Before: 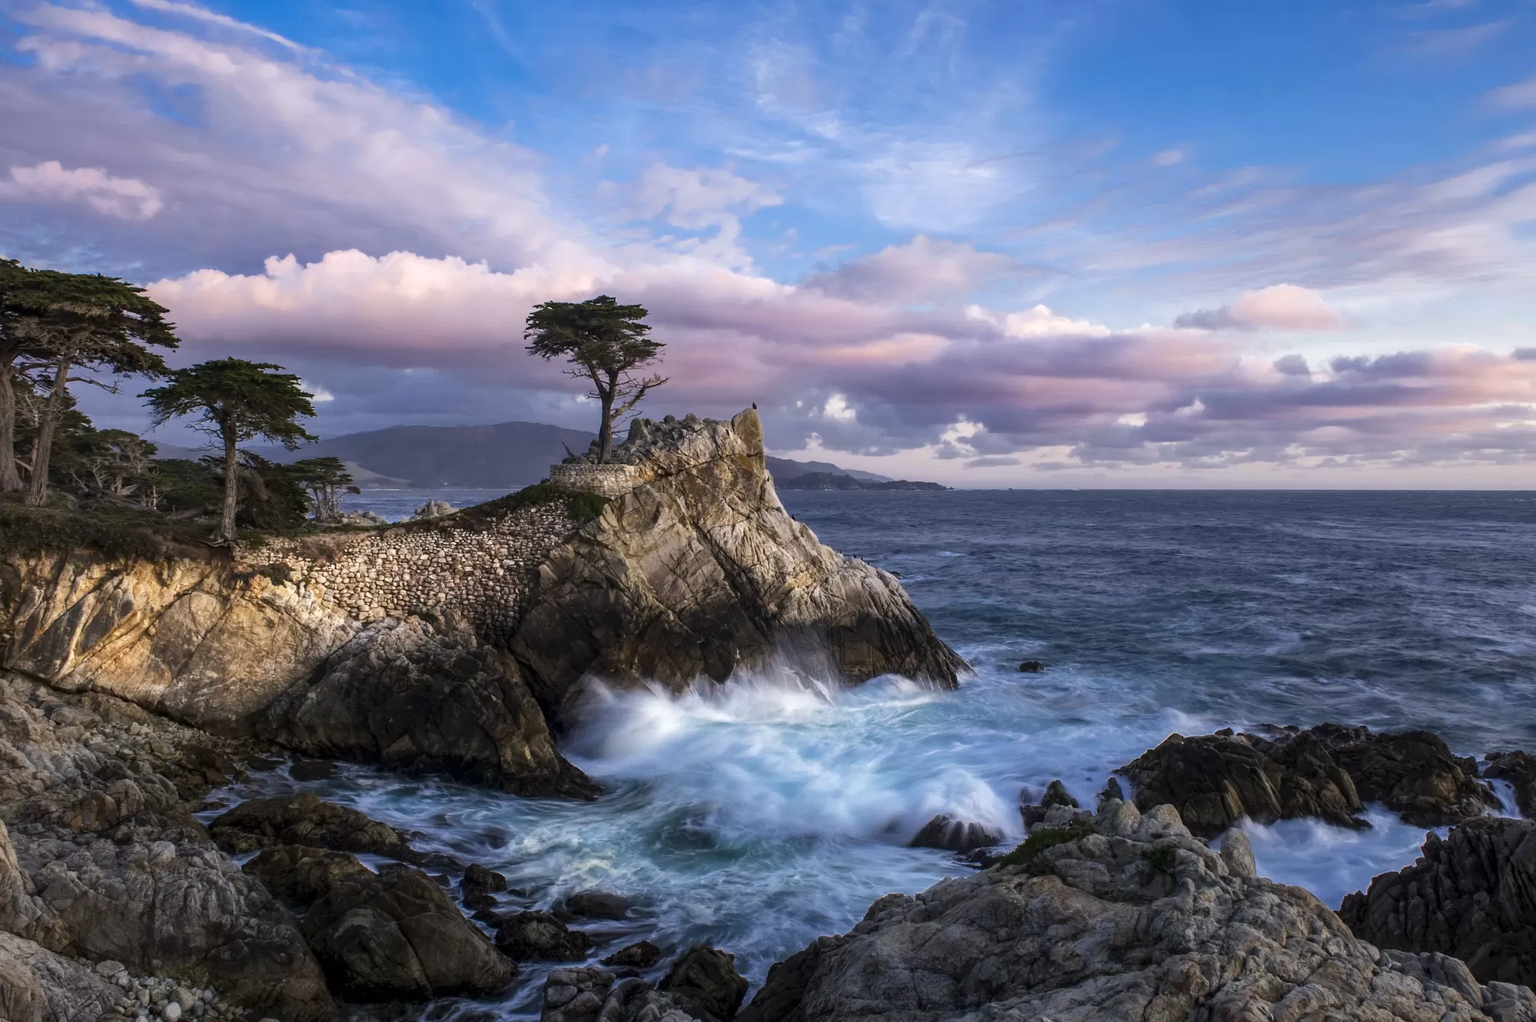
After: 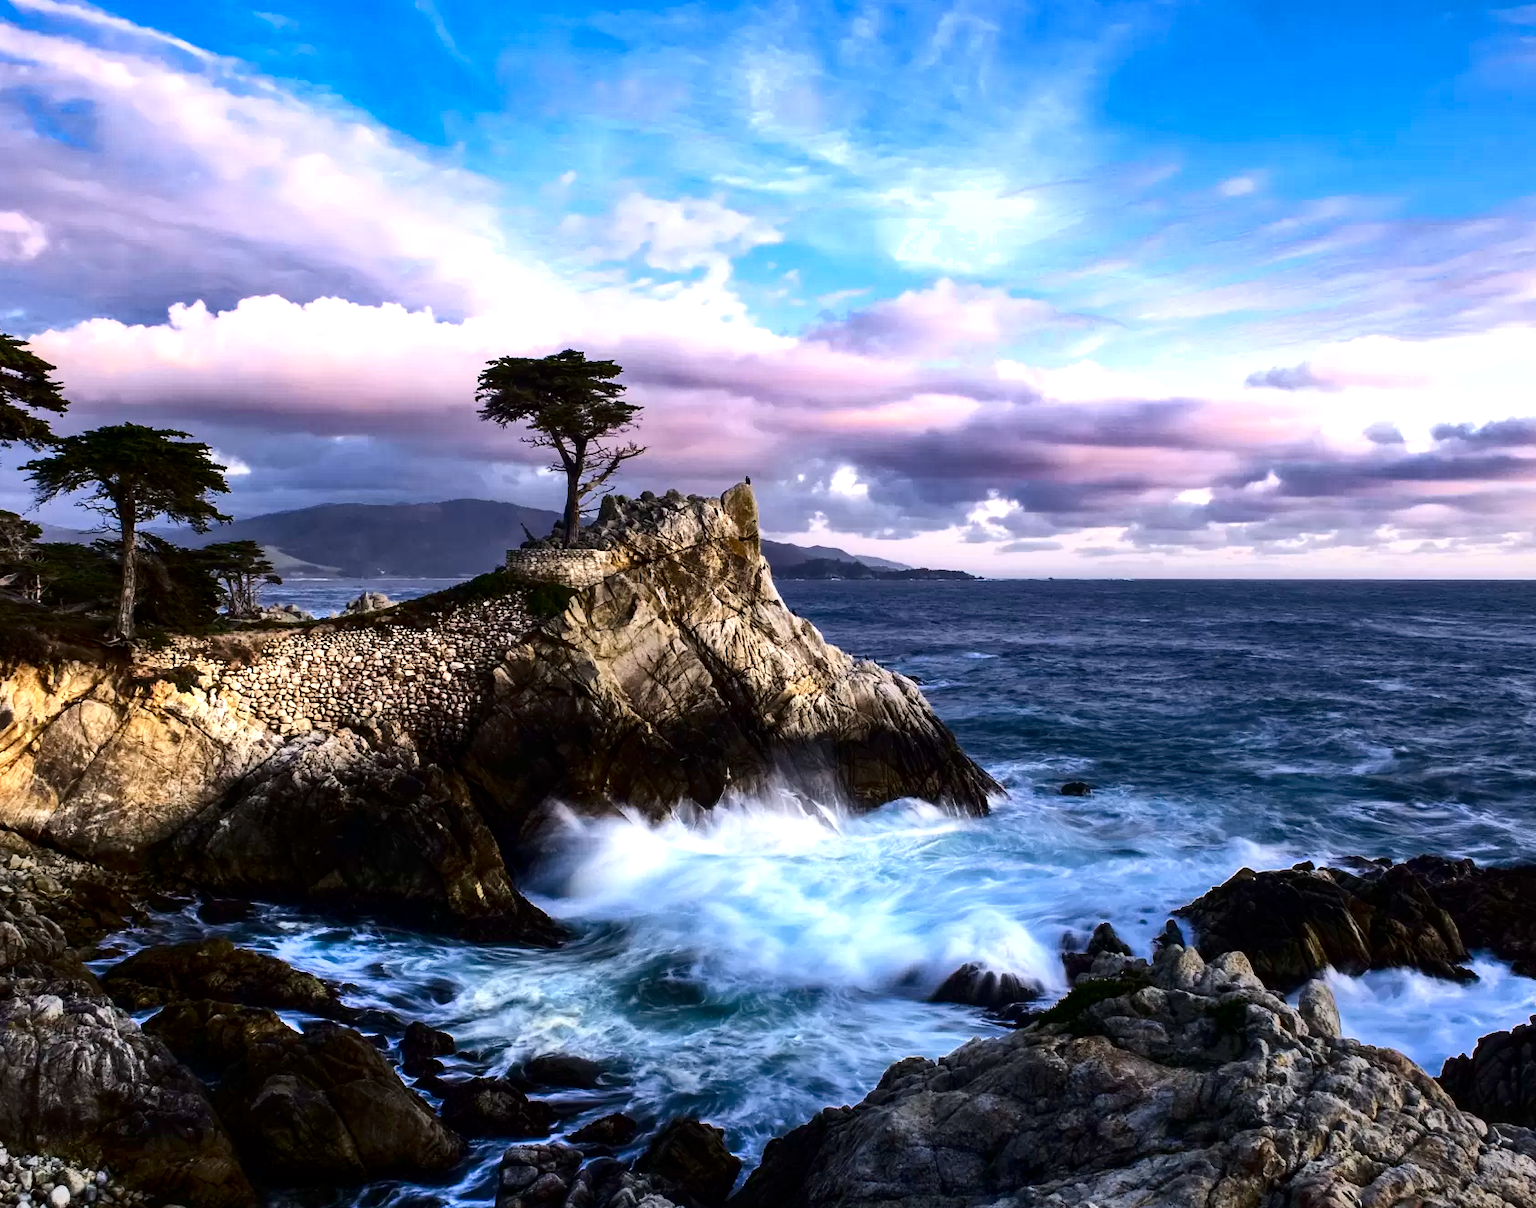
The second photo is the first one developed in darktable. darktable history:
crop: left 7.98%, right 7.461%
contrast brightness saturation: contrast 0.219, brightness -0.188, saturation 0.236
tone equalizer: -8 EV -0.757 EV, -7 EV -0.692 EV, -6 EV -0.628 EV, -5 EV -0.377 EV, -3 EV 0.395 EV, -2 EV 0.6 EV, -1 EV 0.684 EV, +0 EV 0.761 EV
shadows and highlights: shadows 52.41, soften with gaussian
